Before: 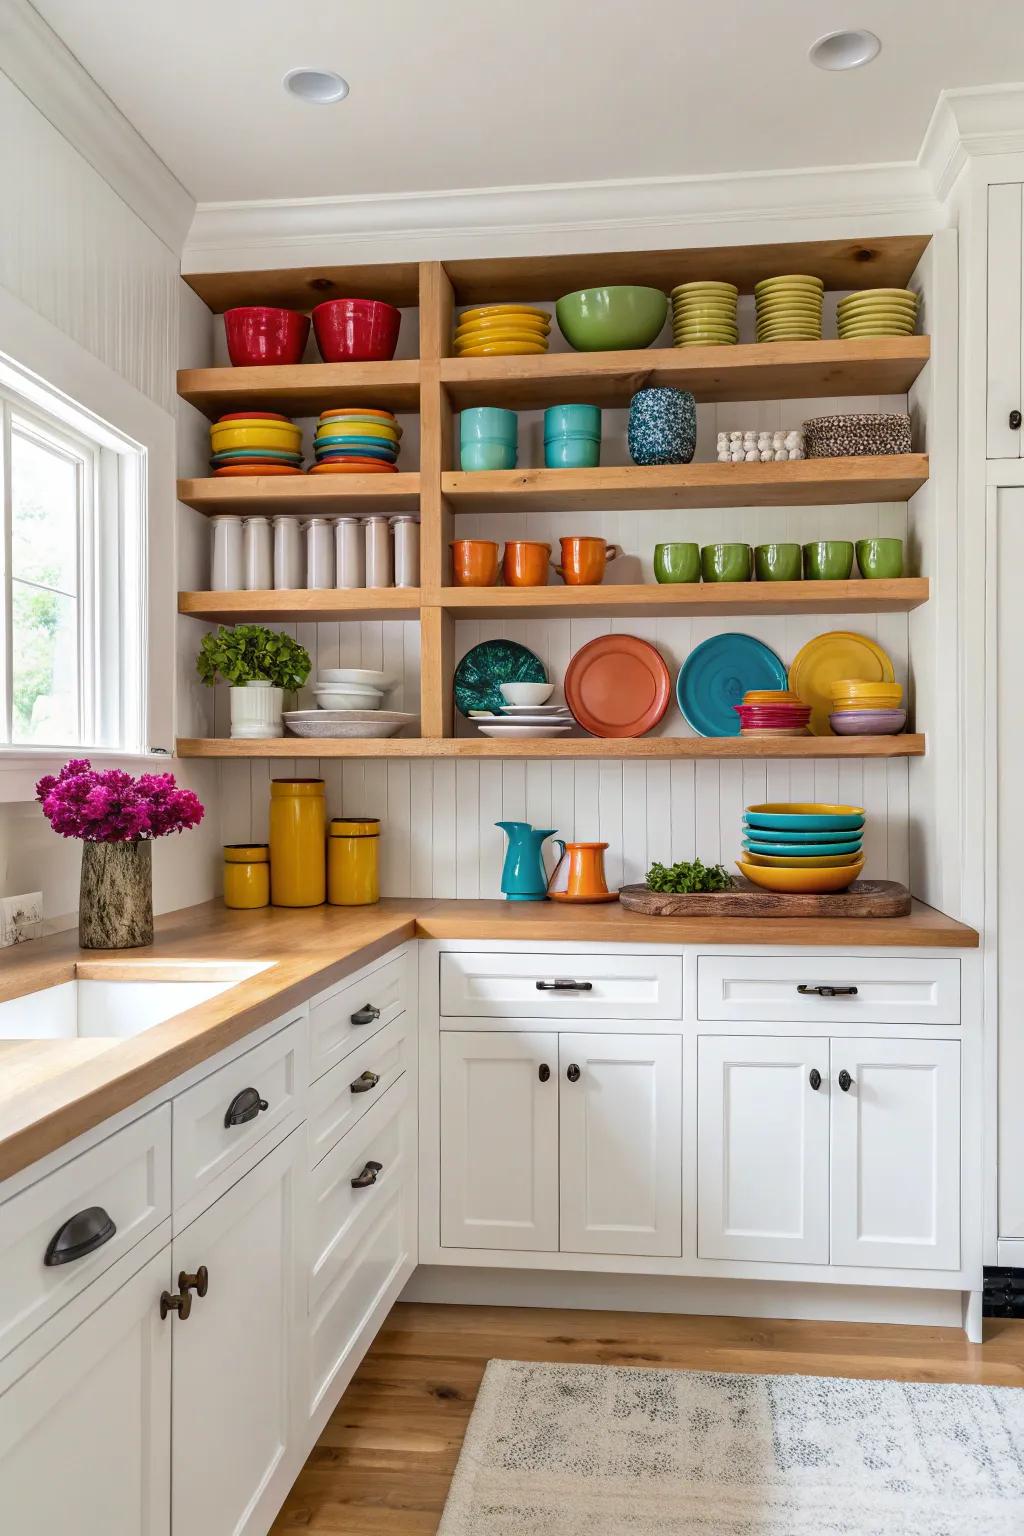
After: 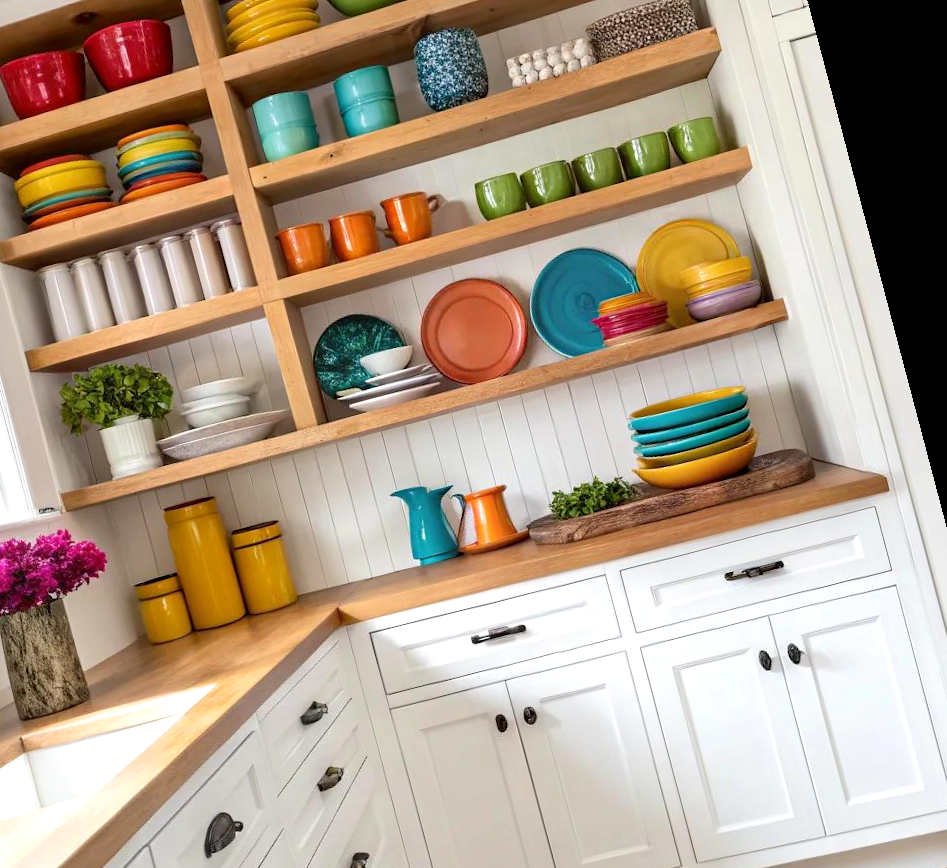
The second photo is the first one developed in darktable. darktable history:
crop and rotate: left 14.584%
rotate and perspective: rotation -14.8°, crop left 0.1, crop right 0.903, crop top 0.25, crop bottom 0.748
exposure: black level correction 0.001, exposure 0.3 EV, compensate highlight preservation false
